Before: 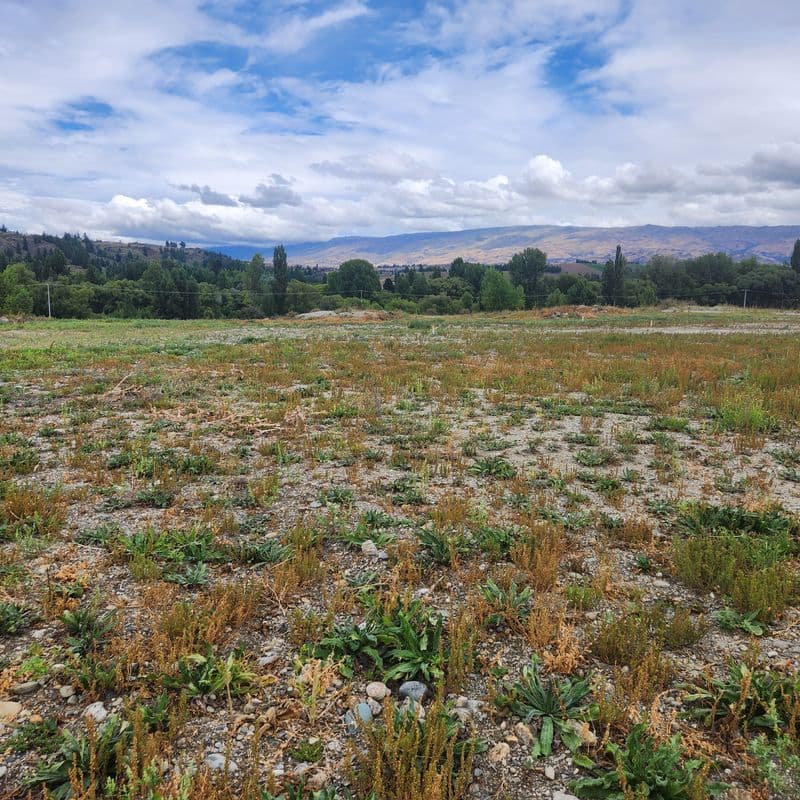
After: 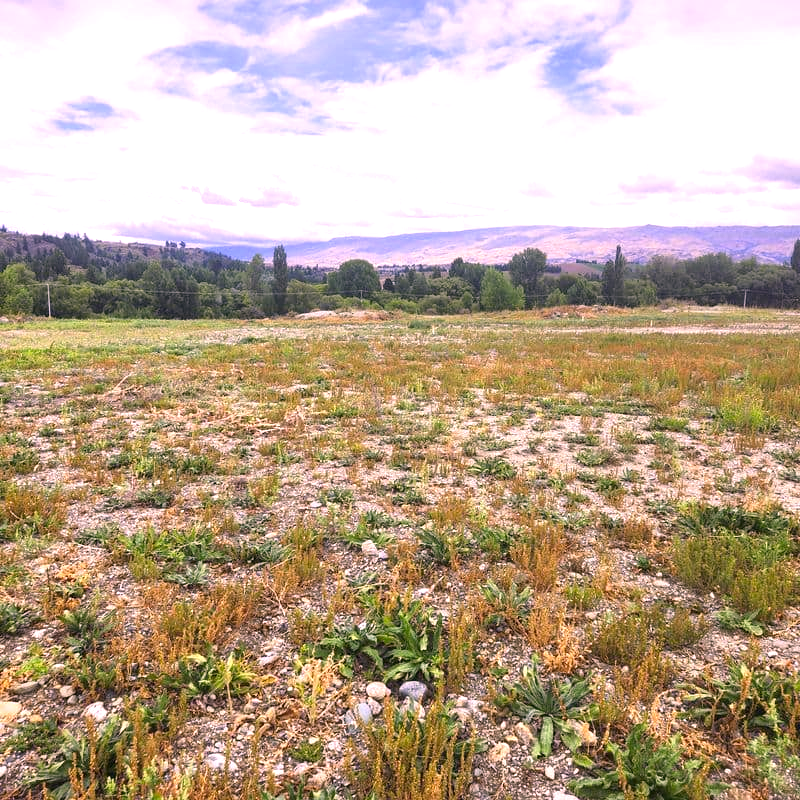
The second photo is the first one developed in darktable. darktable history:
color correction: highlights a* 17.88, highlights b* 18.79
exposure: black level correction 0, exposure 1 EV, compensate exposure bias true, compensate highlight preservation false
white balance: red 0.926, green 1.003, blue 1.133
